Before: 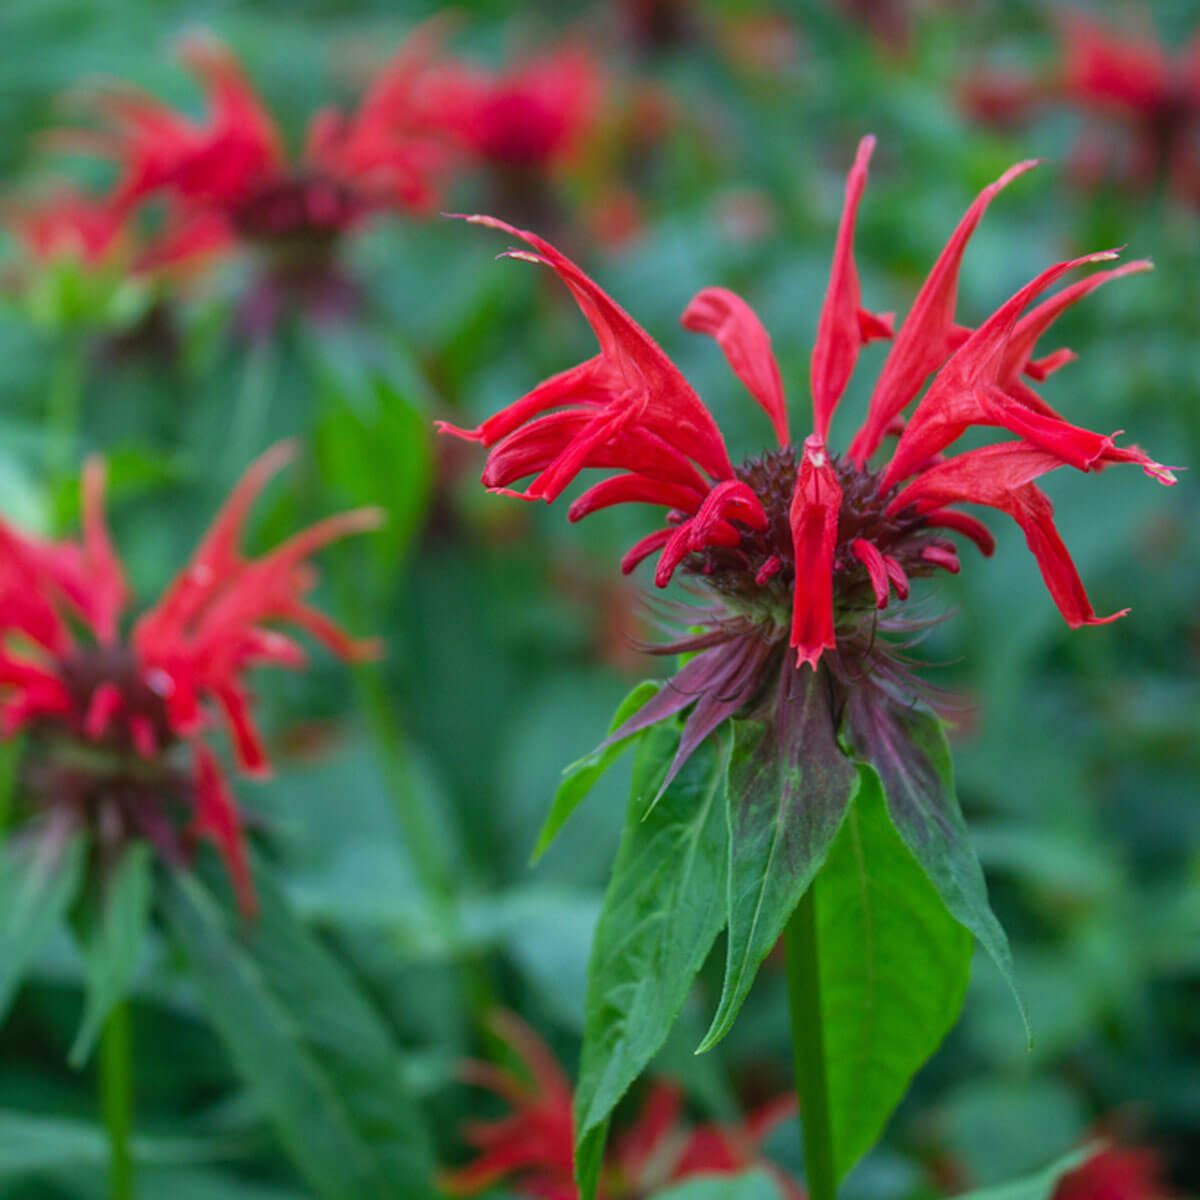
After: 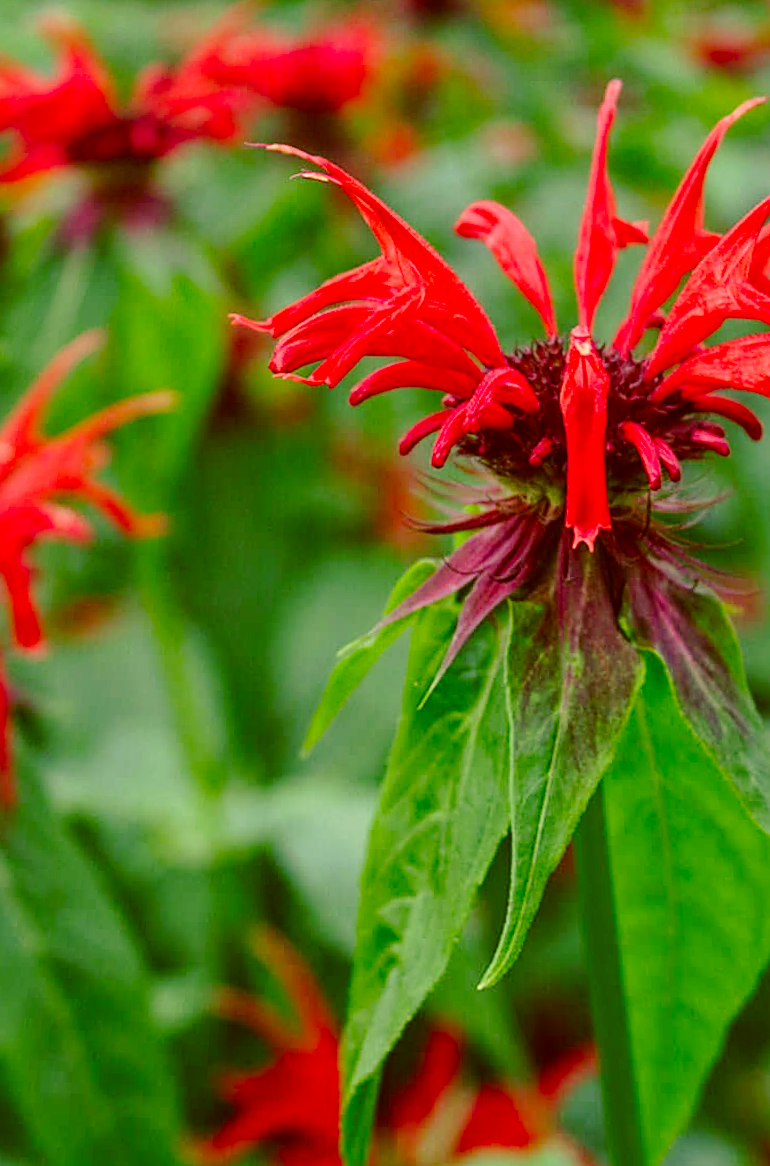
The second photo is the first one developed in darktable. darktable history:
tone equalizer: on, module defaults
sharpen: on, module defaults
haze removal: strength 0.1, compatibility mode true, adaptive false
color correction: highlights a* 1.12, highlights b* 24.26, shadows a* 15.58, shadows b* 24.26
tone curve: curves: ch0 [(0, 0) (0.003, 0.013) (0.011, 0.016) (0.025, 0.021) (0.044, 0.029) (0.069, 0.039) (0.1, 0.056) (0.136, 0.085) (0.177, 0.14) (0.224, 0.201) (0.277, 0.28) (0.335, 0.372) (0.399, 0.475) (0.468, 0.567) (0.543, 0.643) (0.623, 0.722) (0.709, 0.801) (0.801, 0.859) (0.898, 0.927) (1, 1)], preserve colors none
crop: left 9.88%, right 12.664%
rotate and perspective: rotation 0.72°, lens shift (vertical) -0.352, lens shift (horizontal) -0.051, crop left 0.152, crop right 0.859, crop top 0.019, crop bottom 0.964
